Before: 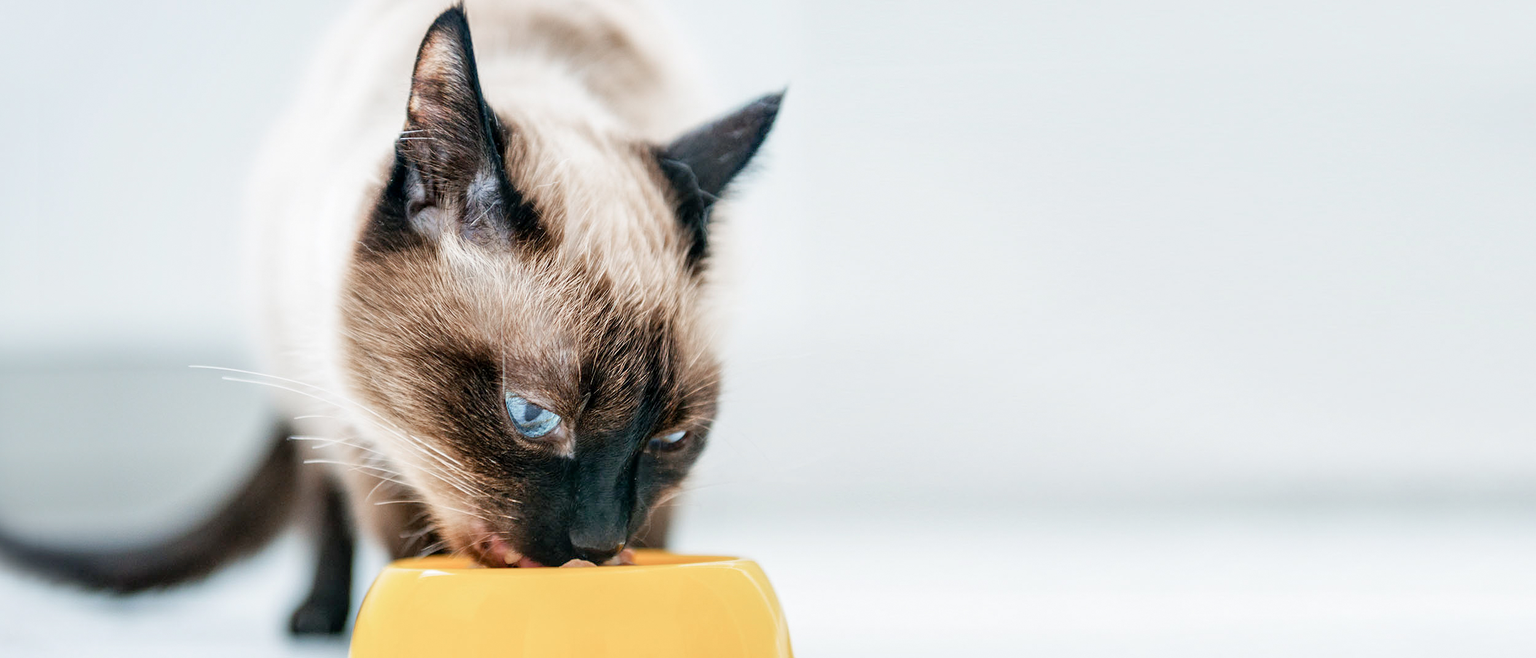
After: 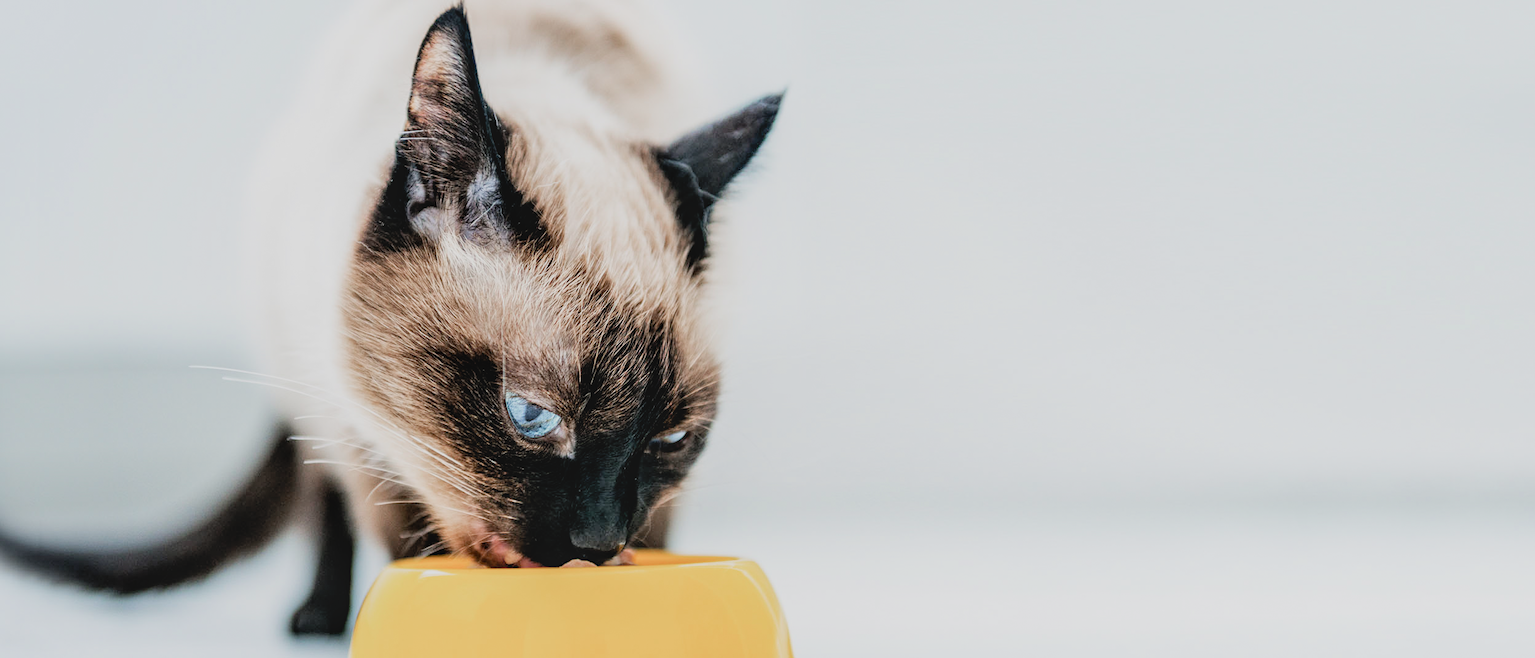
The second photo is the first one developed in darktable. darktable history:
filmic rgb: black relative exposure -7.5 EV, white relative exposure 4.99 EV, threshold 3.01 EV, hardness 3.32, contrast 1.298, enable highlight reconstruction true
local contrast: detail 110%
